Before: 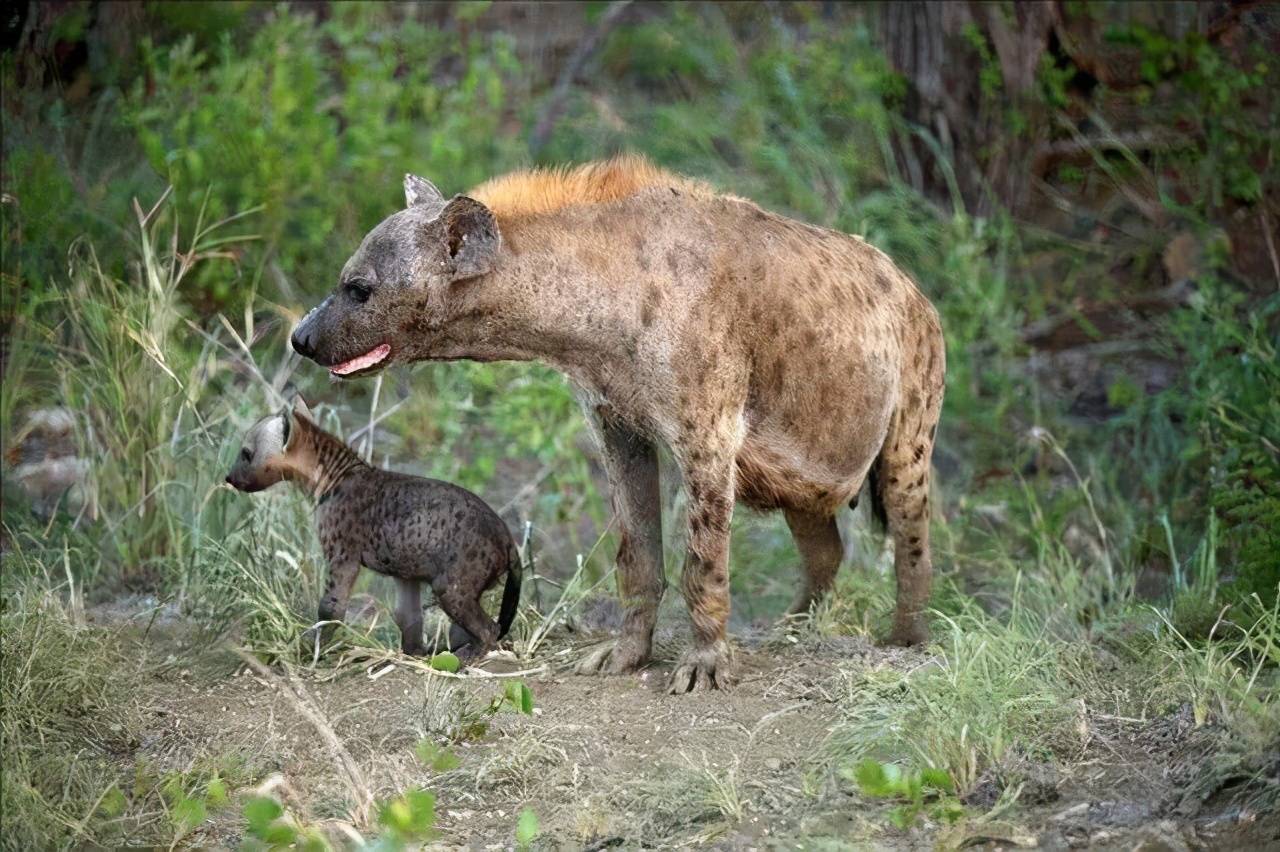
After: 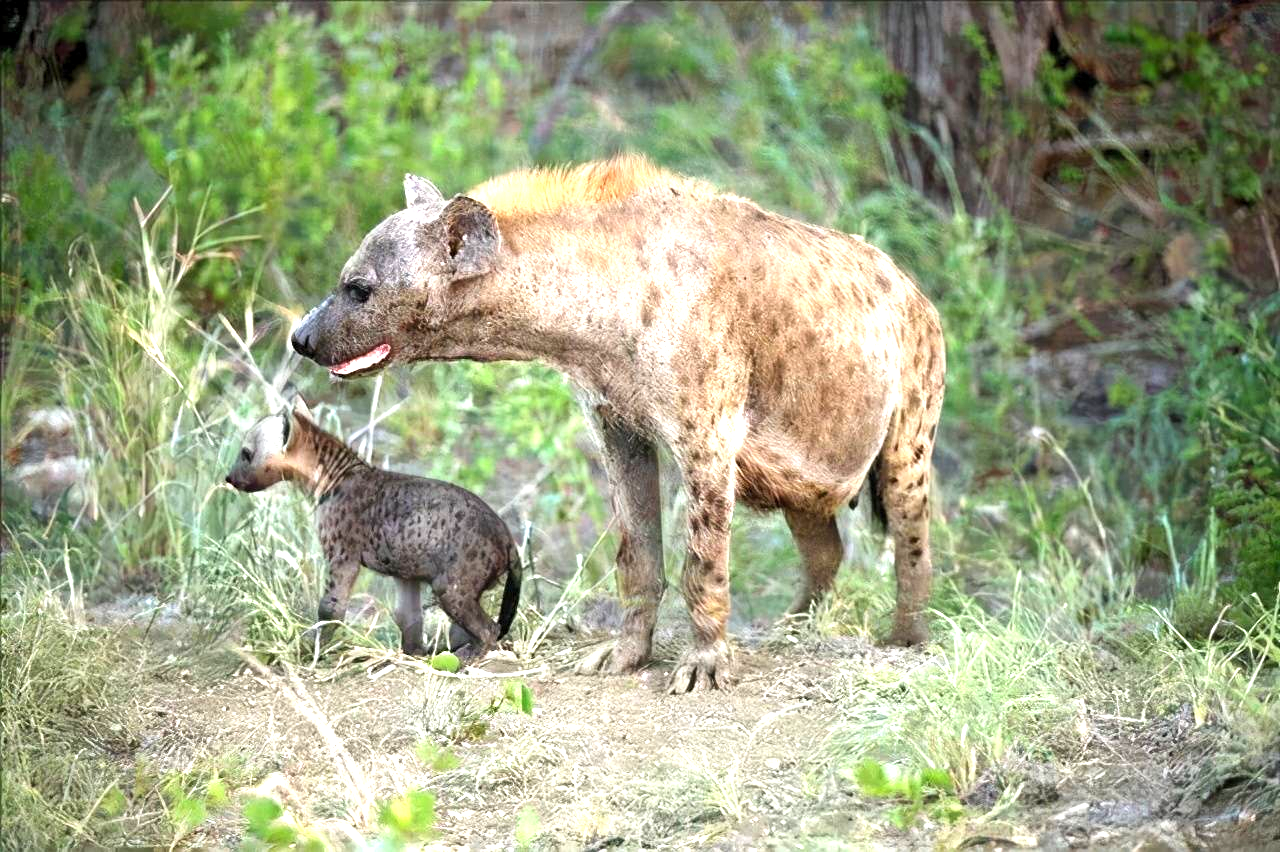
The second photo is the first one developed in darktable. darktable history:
exposure: black level correction 0, exposure 1.2 EV, compensate exposure bias true, compensate highlight preservation false
levels: levels [0.016, 0.5, 0.996]
